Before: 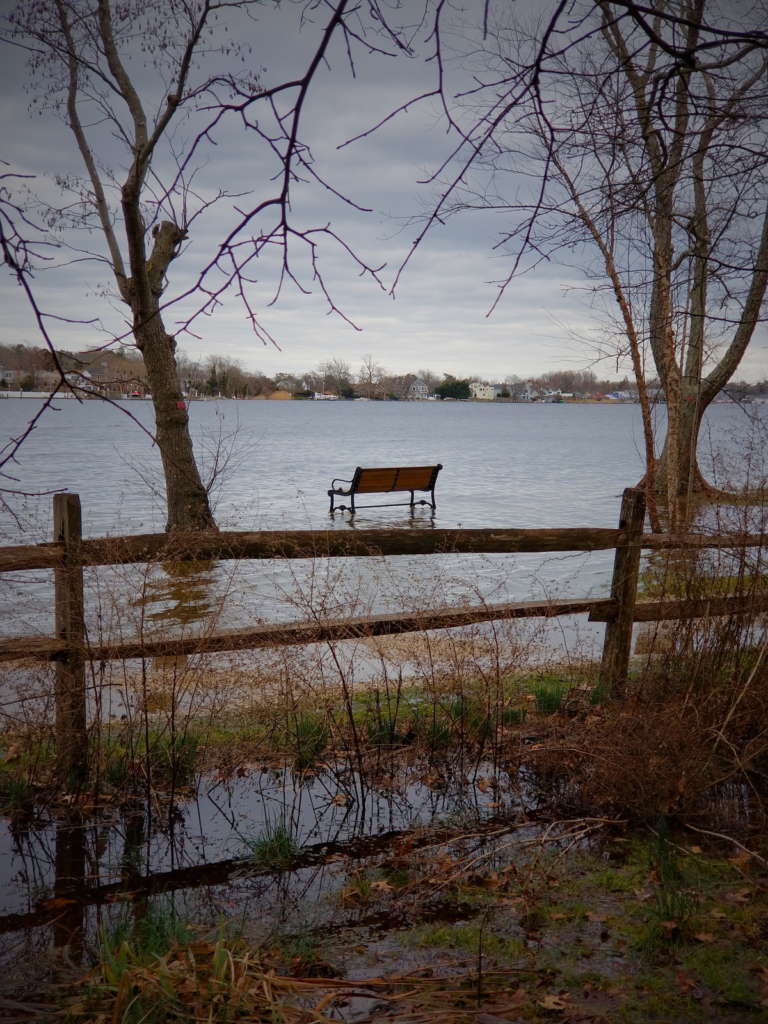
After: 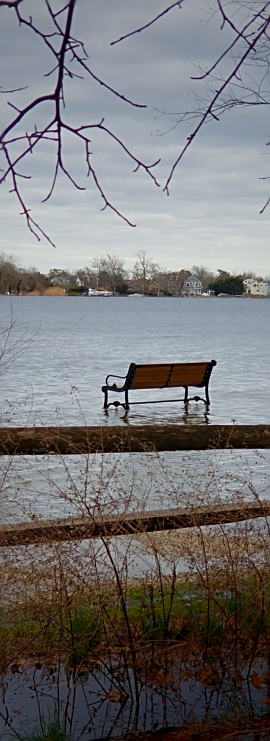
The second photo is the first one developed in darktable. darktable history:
crop and rotate: left 29.476%, top 10.214%, right 35.32%, bottom 17.333%
shadows and highlights: shadows -88.03, highlights -35.45, shadows color adjustment 99.15%, highlights color adjustment 0%, soften with gaussian
white balance: red 0.978, blue 0.999
sharpen: on, module defaults
